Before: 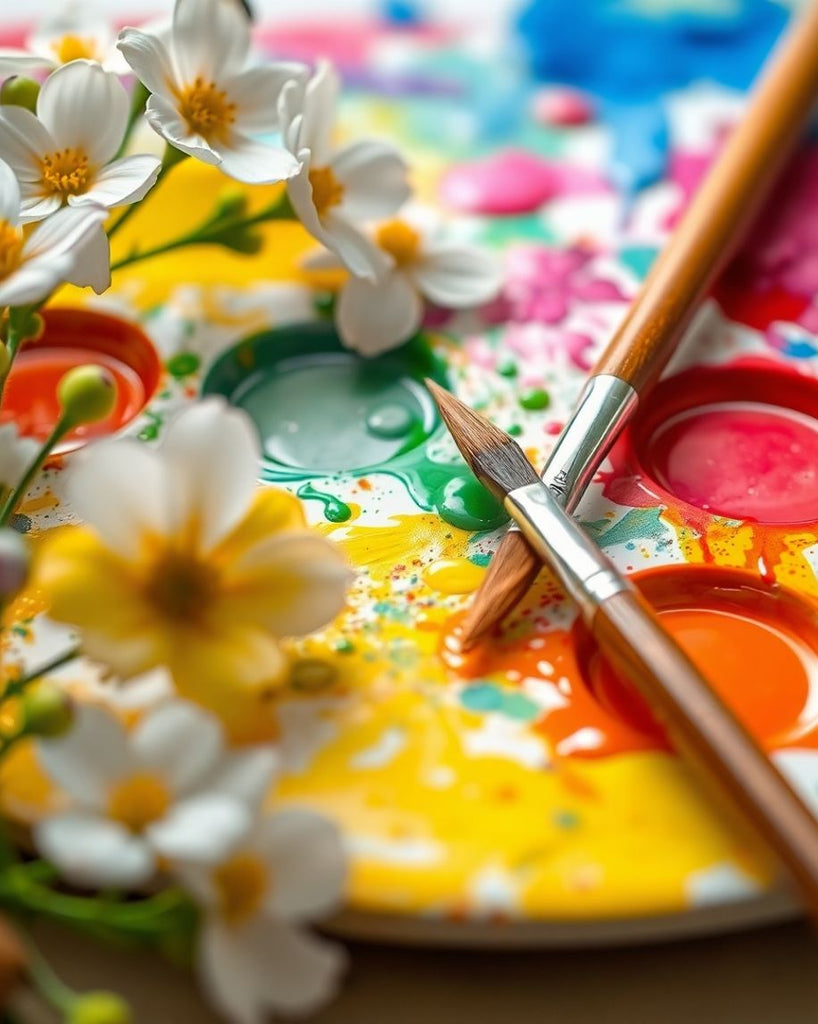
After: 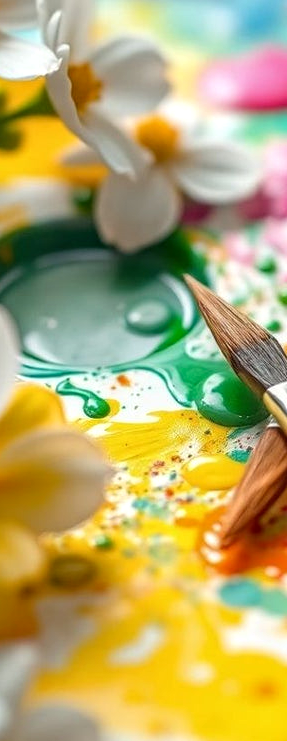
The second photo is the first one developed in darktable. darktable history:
crop and rotate: left 29.476%, top 10.214%, right 35.32%, bottom 17.333%
local contrast: on, module defaults
